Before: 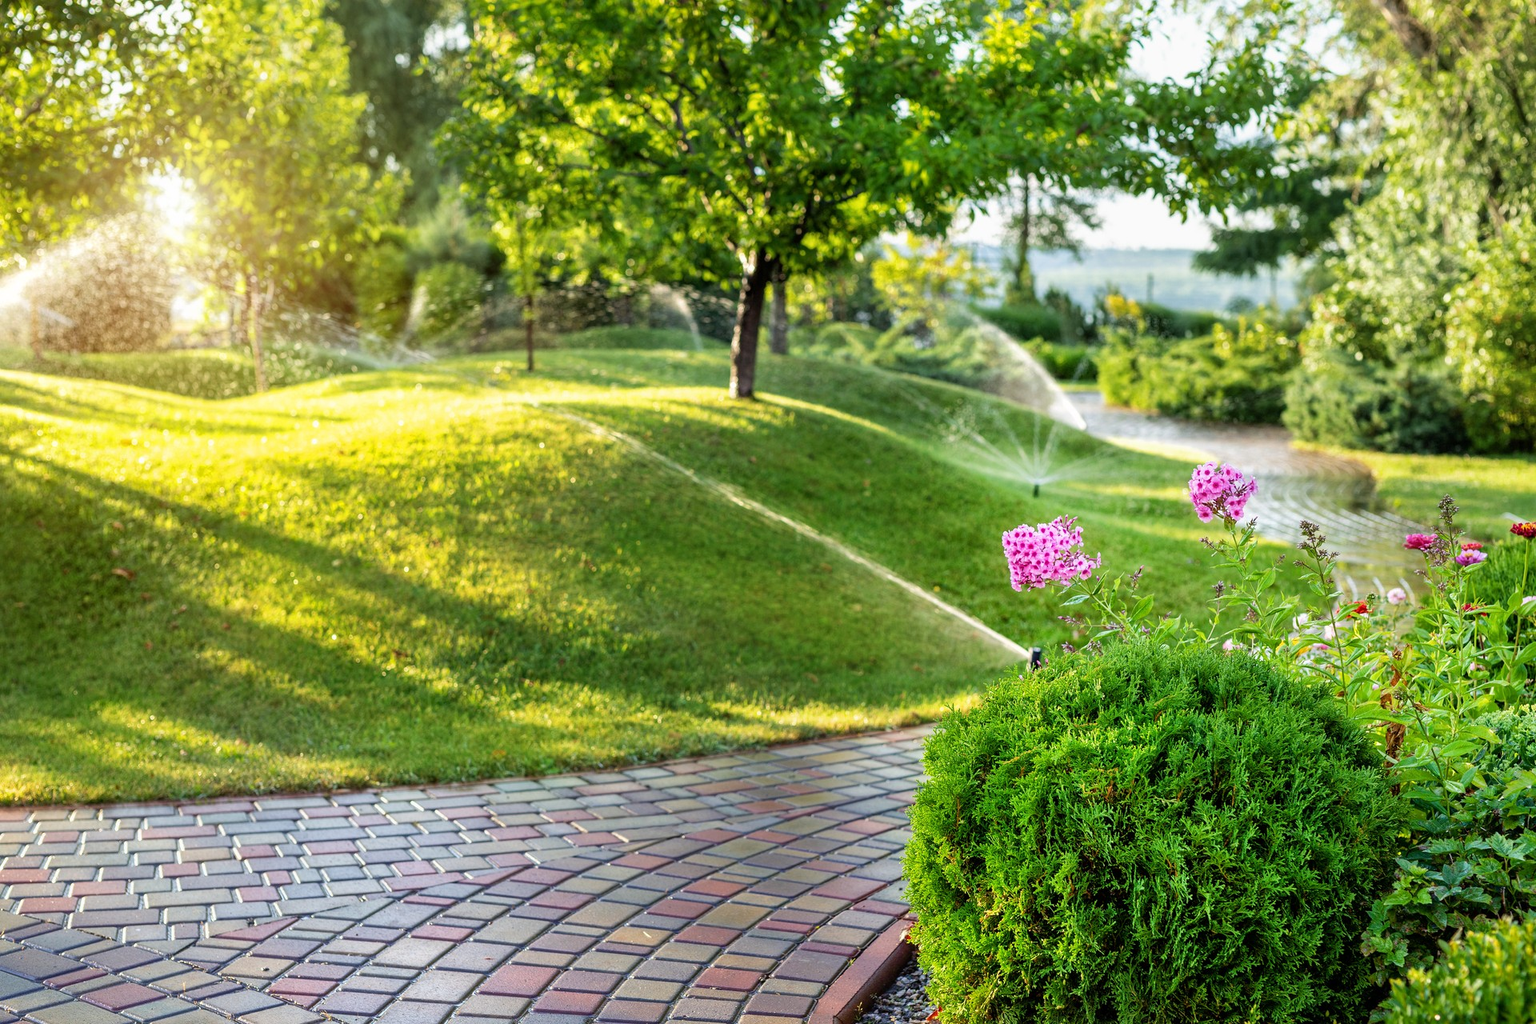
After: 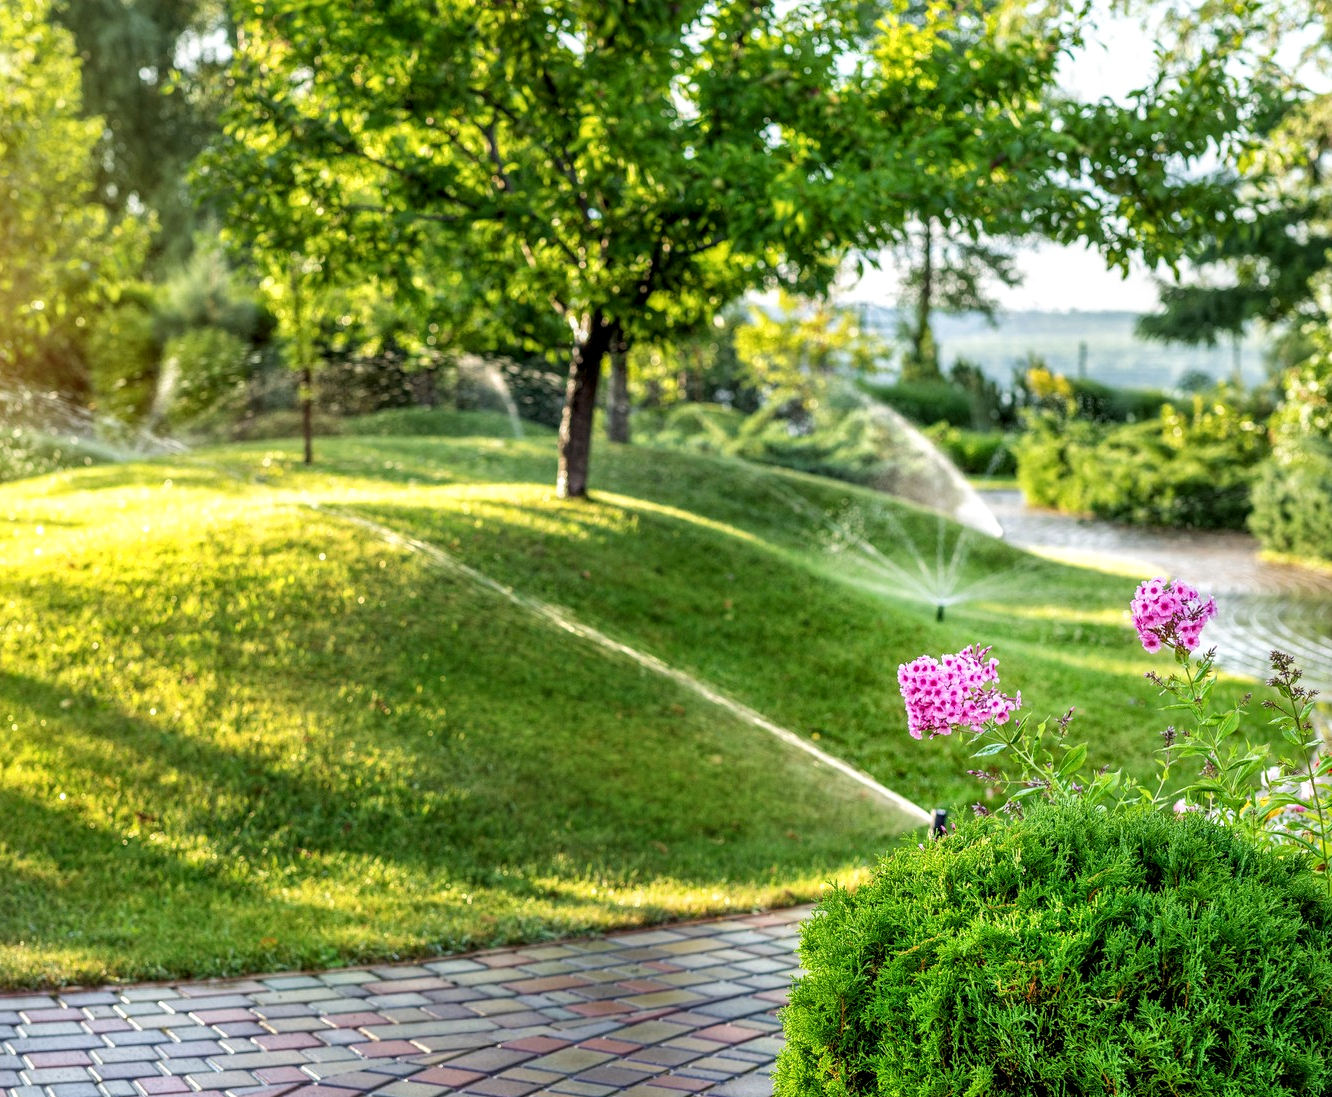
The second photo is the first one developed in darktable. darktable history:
crop: left 18.538%, right 12.055%, bottom 14.261%
local contrast: detail 130%
